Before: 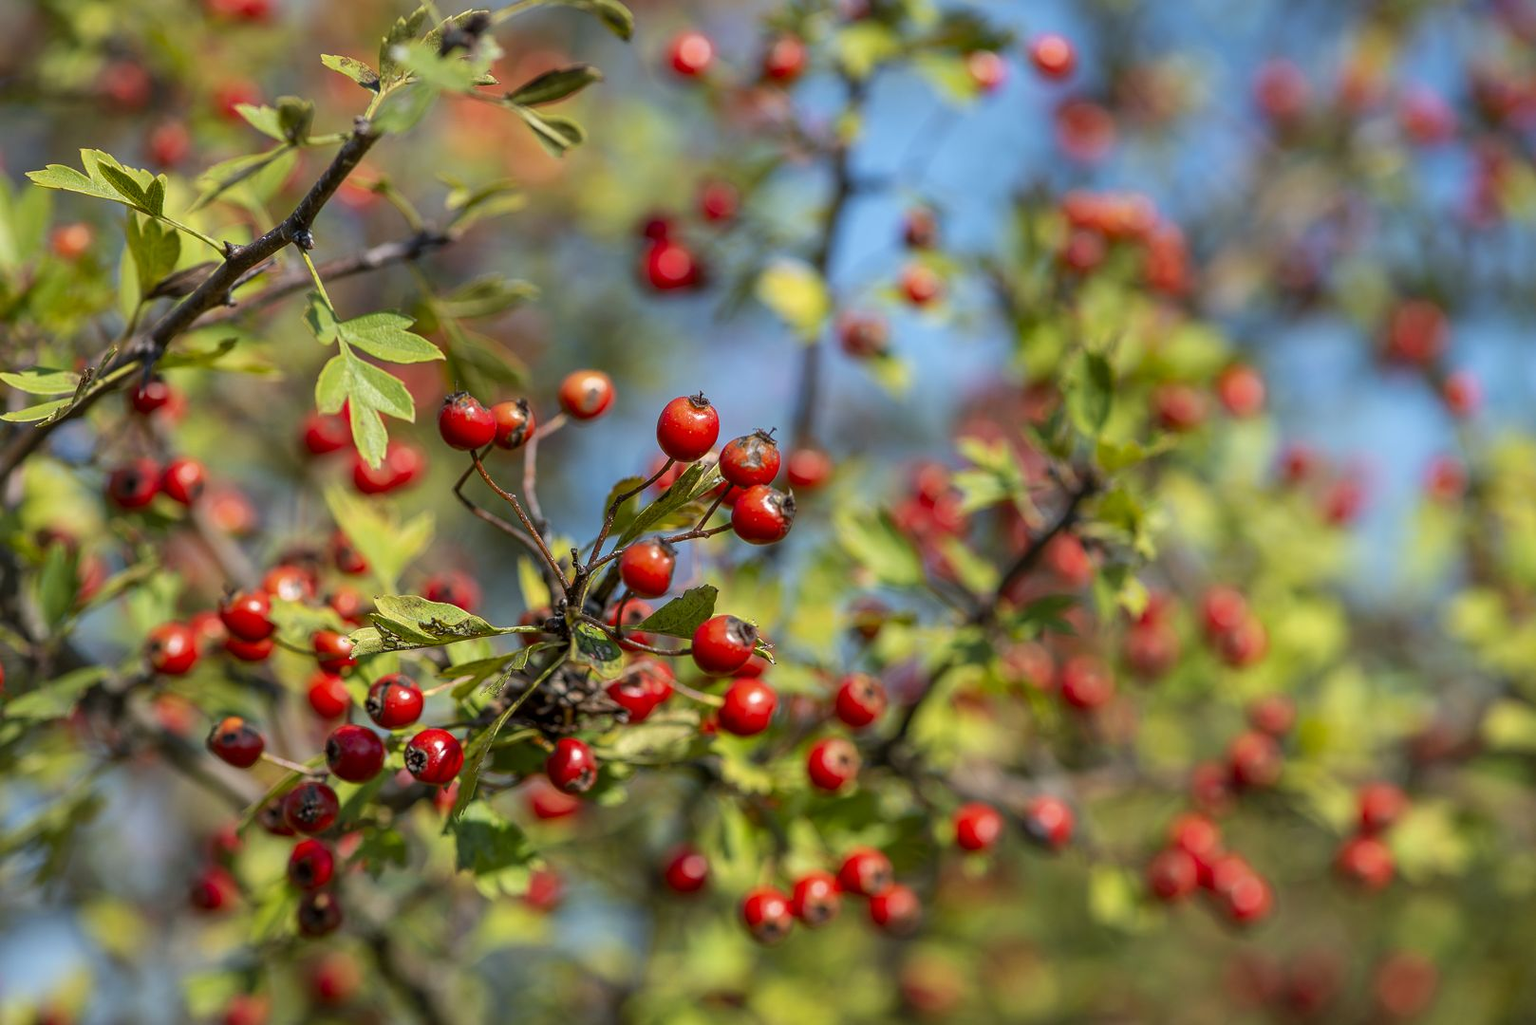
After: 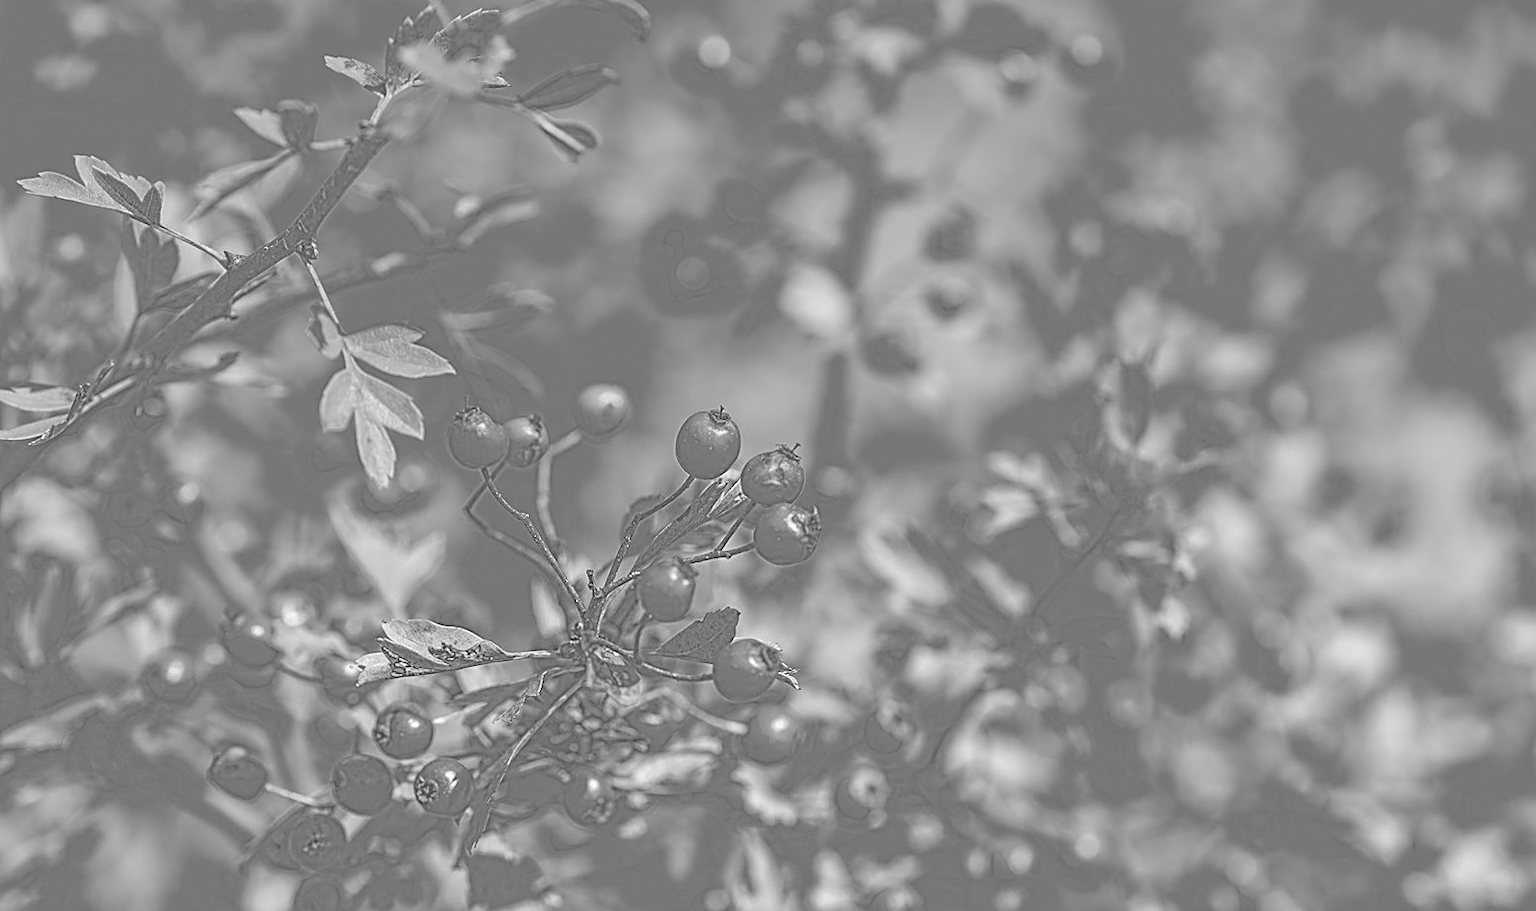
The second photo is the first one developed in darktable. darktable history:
color balance rgb: perceptual saturation grading › global saturation 25%, global vibrance 20%
sharpen: on, module defaults
crop and rotate: angle 0.2°, left 0.275%, right 3.127%, bottom 14.18%
exposure: black level correction 0.001, exposure 2.607 EV, compensate exposure bias true, compensate highlight preservation false
highpass: sharpness 9.84%, contrast boost 9.94%
contrast equalizer: y [[0.586, 0.584, 0.576, 0.565, 0.552, 0.539], [0.5 ×6], [0.97, 0.959, 0.919, 0.859, 0.789, 0.717], [0 ×6], [0 ×6]]
graduated density: on, module defaults
